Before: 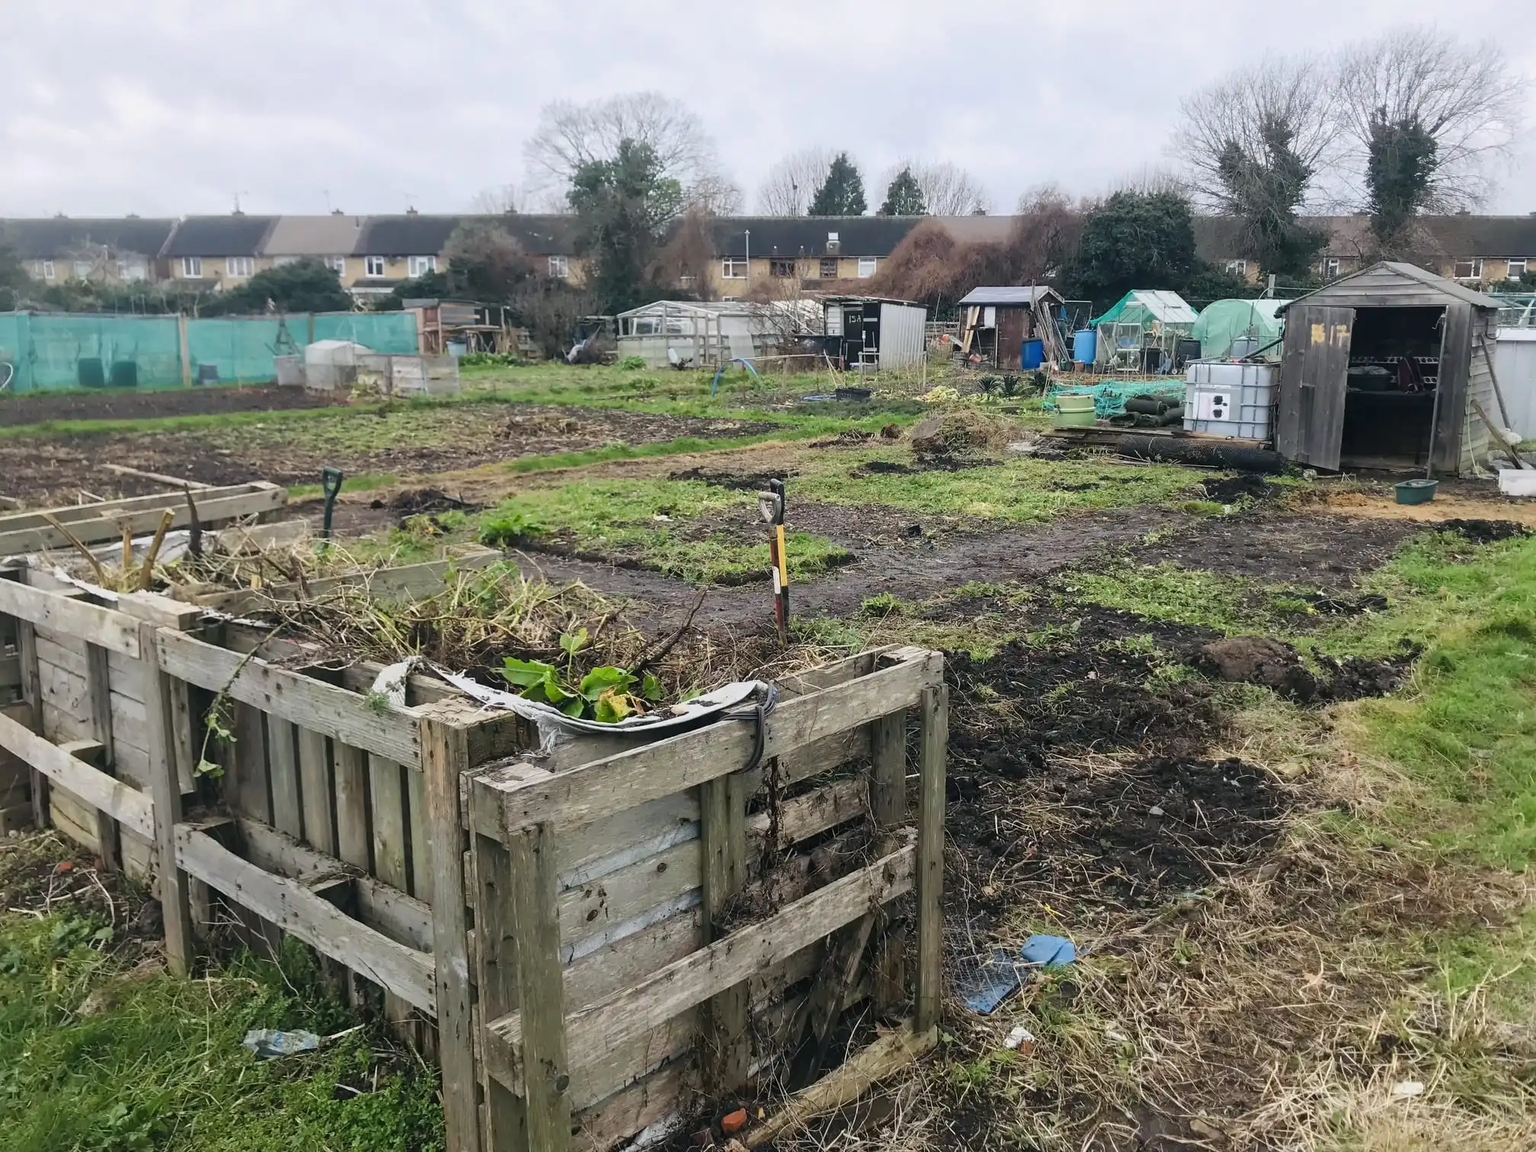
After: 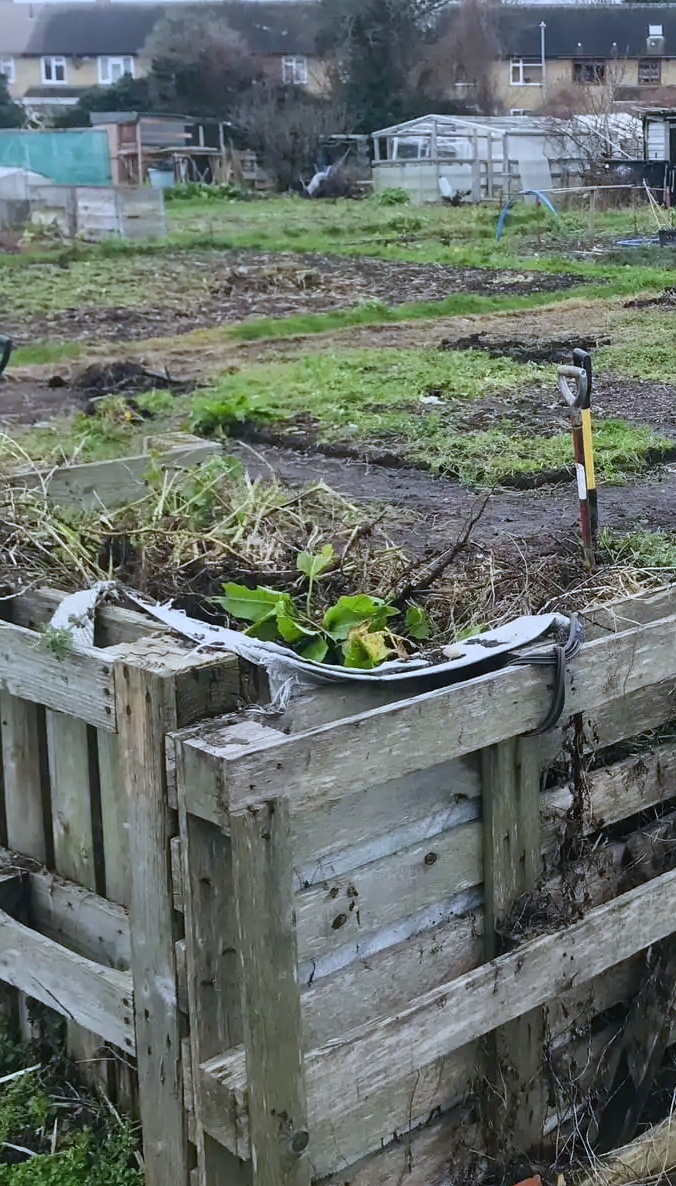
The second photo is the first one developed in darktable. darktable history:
white balance: red 0.926, green 1.003, blue 1.133
crop and rotate: left 21.77%, top 18.528%, right 44.676%, bottom 2.997%
shadows and highlights: shadows -21.3, highlights 100, soften with gaussian
